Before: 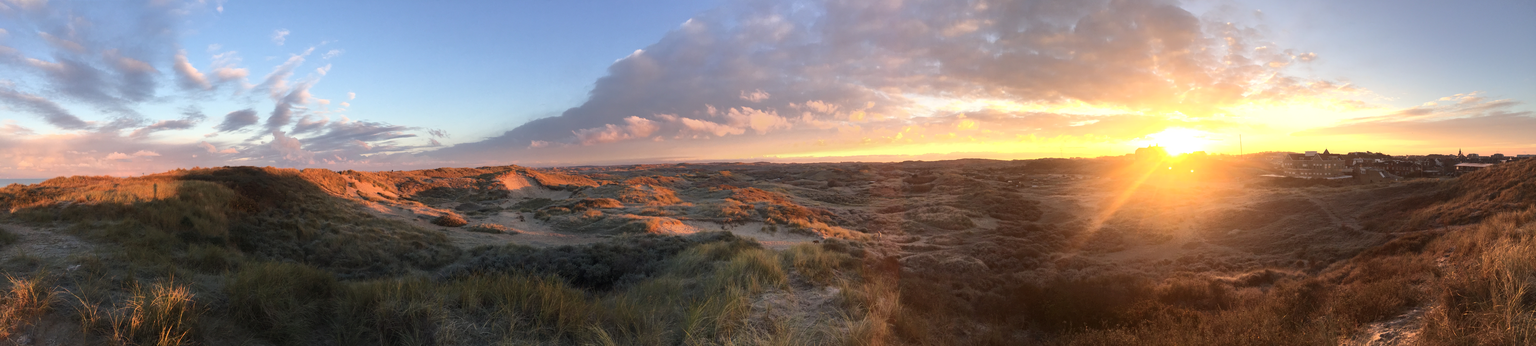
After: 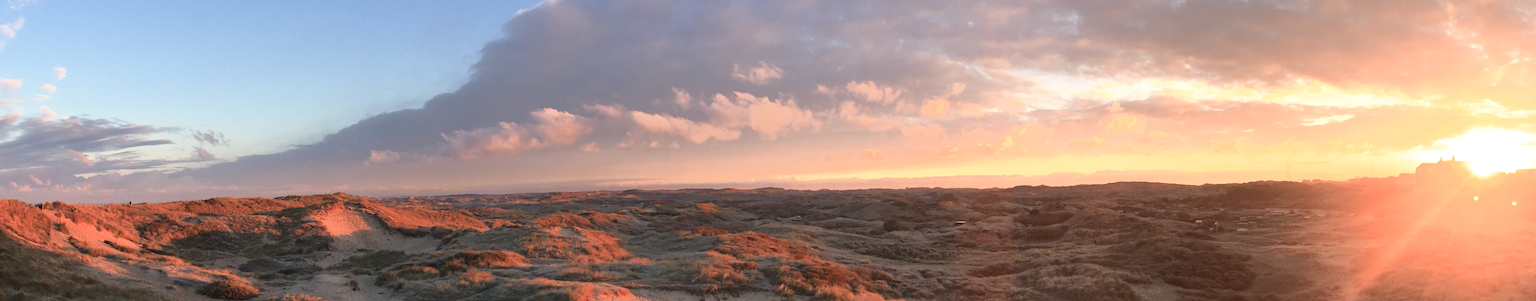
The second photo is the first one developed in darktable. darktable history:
crop: left 20.659%, top 15.581%, right 21.552%, bottom 34.022%
color zones: curves: ch2 [(0, 0.5) (0.084, 0.497) (0.323, 0.335) (0.4, 0.497) (1, 0.5)]
